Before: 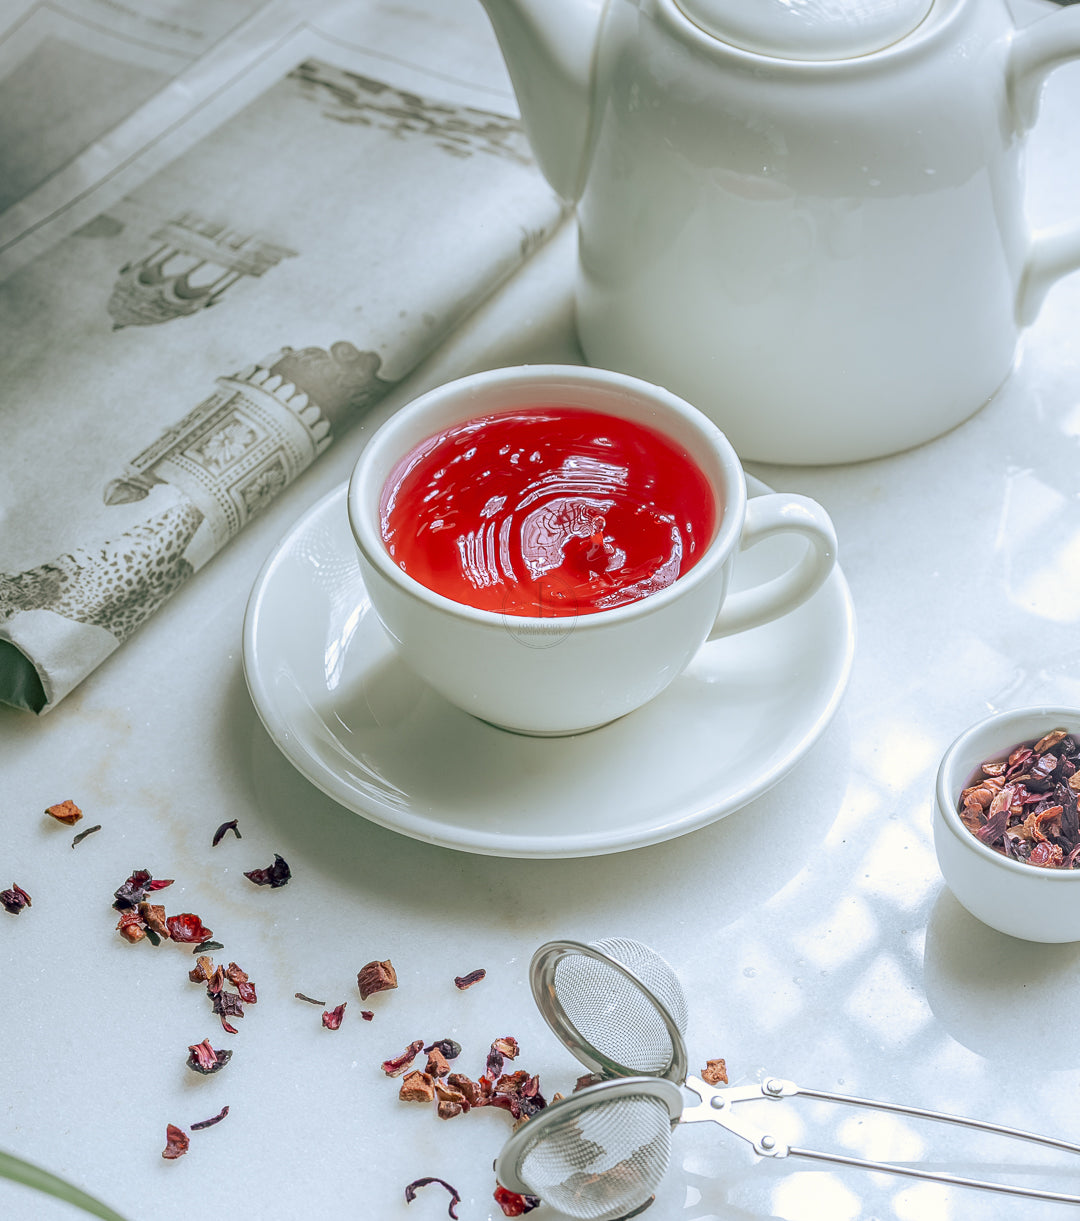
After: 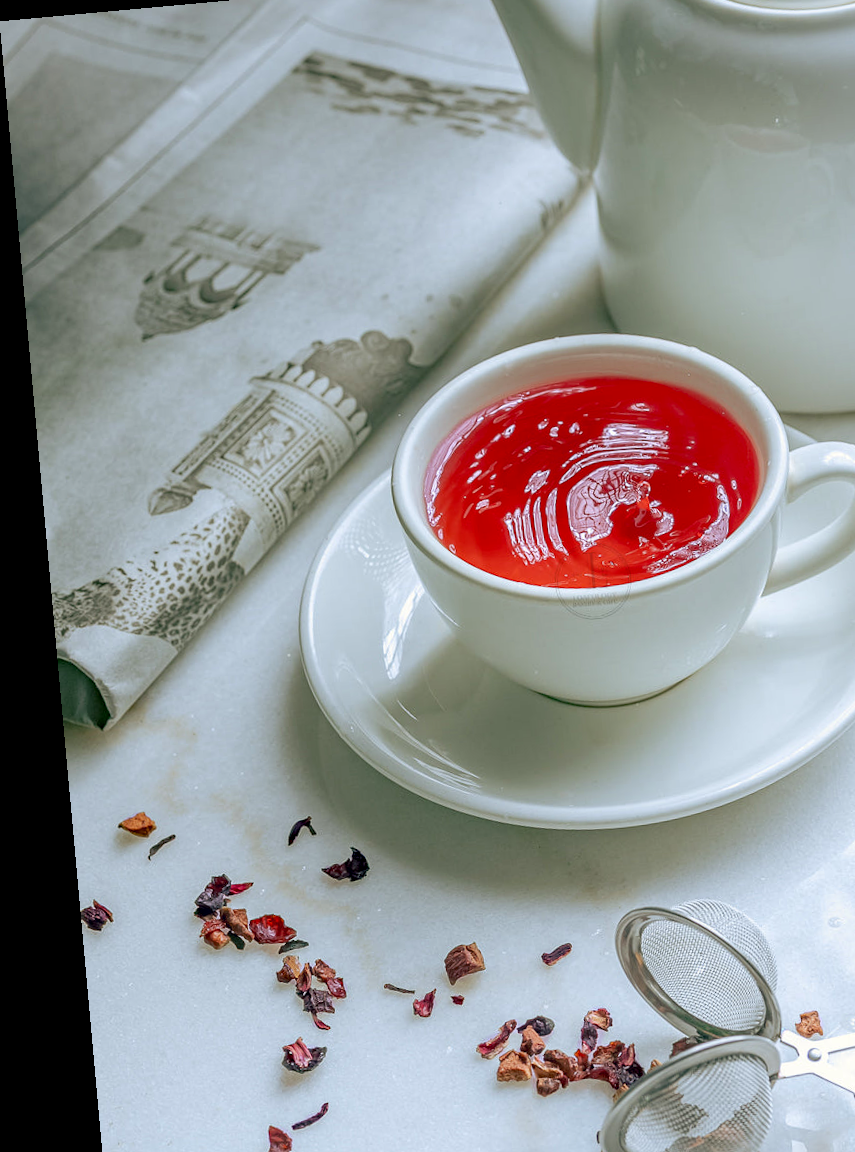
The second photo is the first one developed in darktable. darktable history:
crop: top 5.803%, right 27.864%, bottom 5.804%
rotate and perspective: rotation -5.2°, automatic cropping off
haze removal: compatibility mode true, adaptive false
